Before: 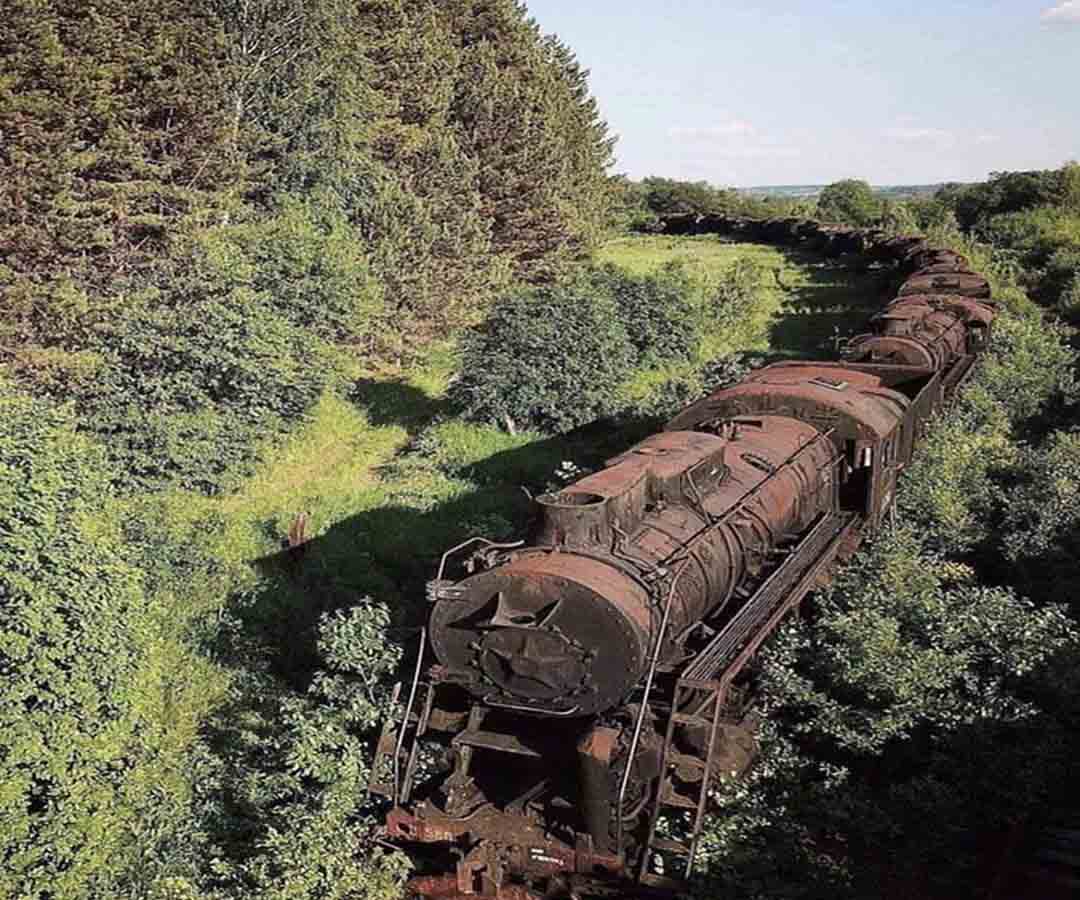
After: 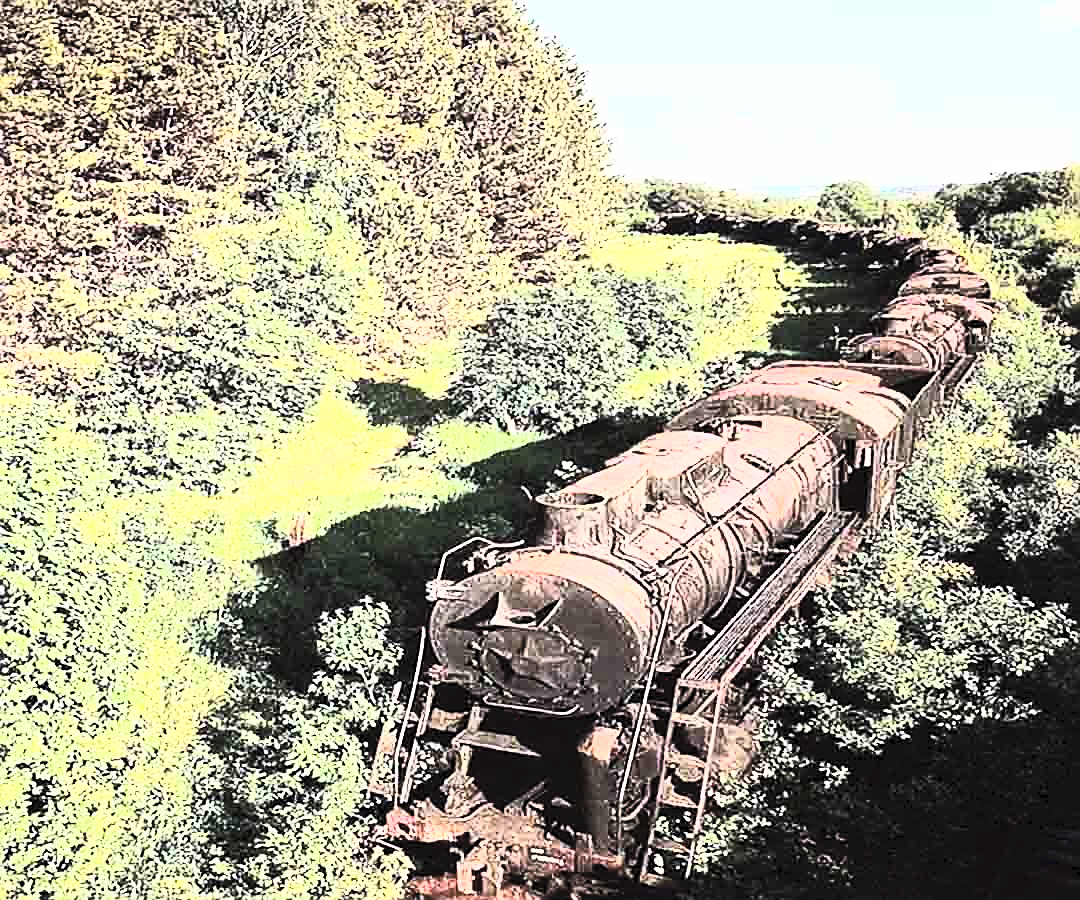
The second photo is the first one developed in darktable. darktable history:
contrast brightness saturation: contrast 0.429, brightness 0.56, saturation -0.189
sharpen: on, module defaults
base curve: curves: ch0 [(0, 0) (0.007, 0.004) (0.027, 0.03) (0.046, 0.07) (0.207, 0.54) (0.442, 0.872) (0.673, 0.972) (1, 1)]
